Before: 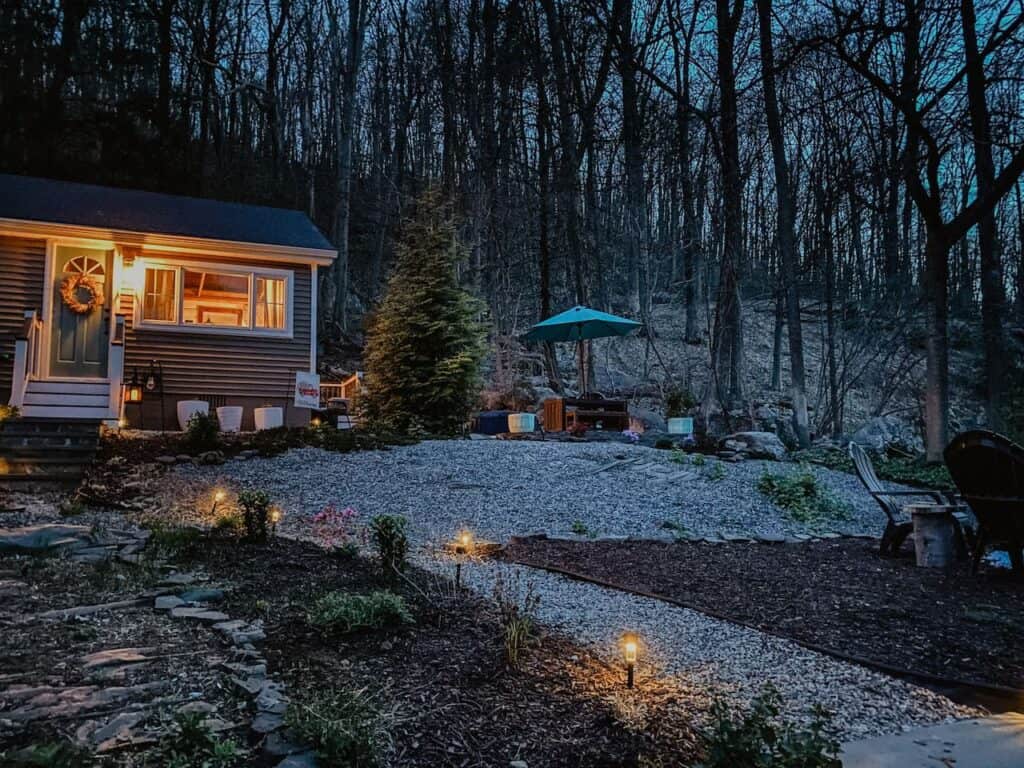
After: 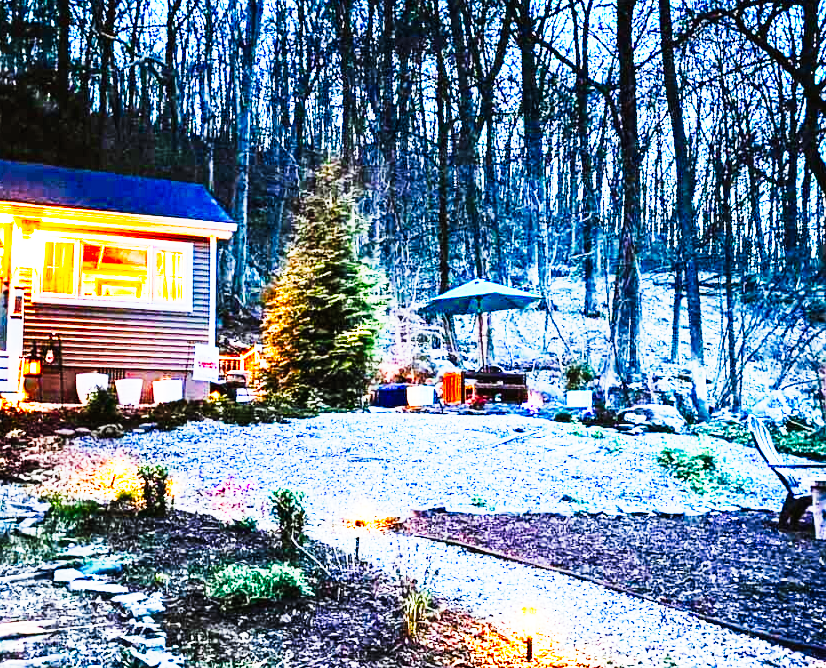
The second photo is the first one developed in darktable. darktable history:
exposure: black level correction 0, exposure 1.095 EV, compensate exposure bias true, compensate highlight preservation false
color balance rgb: highlights gain › luminance 16.598%, highlights gain › chroma 2.901%, highlights gain › hue 259.02°, perceptual saturation grading › global saturation 19.495%, global vibrance 6.737%, saturation formula JzAzBz (2021)
crop: left 9.956%, top 3.594%, right 9.285%, bottom 9.402%
base curve: curves: ch0 [(0, 0) (0.007, 0.004) (0.027, 0.03) (0.046, 0.07) (0.207, 0.54) (0.442, 0.872) (0.673, 0.972) (1, 1)], preserve colors none
tone curve: curves: ch0 [(0, 0) (0.003, 0.004) (0.011, 0.016) (0.025, 0.035) (0.044, 0.062) (0.069, 0.097) (0.1, 0.143) (0.136, 0.205) (0.177, 0.276) (0.224, 0.36) (0.277, 0.461) (0.335, 0.584) (0.399, 0.686) (0.468, 0.783) (0.543, 0.868) (0.623, 0.927) (0.709, 0.96) (0.801, 0.974) (0.898, 0.986) (1, 1)], preserve colors none
